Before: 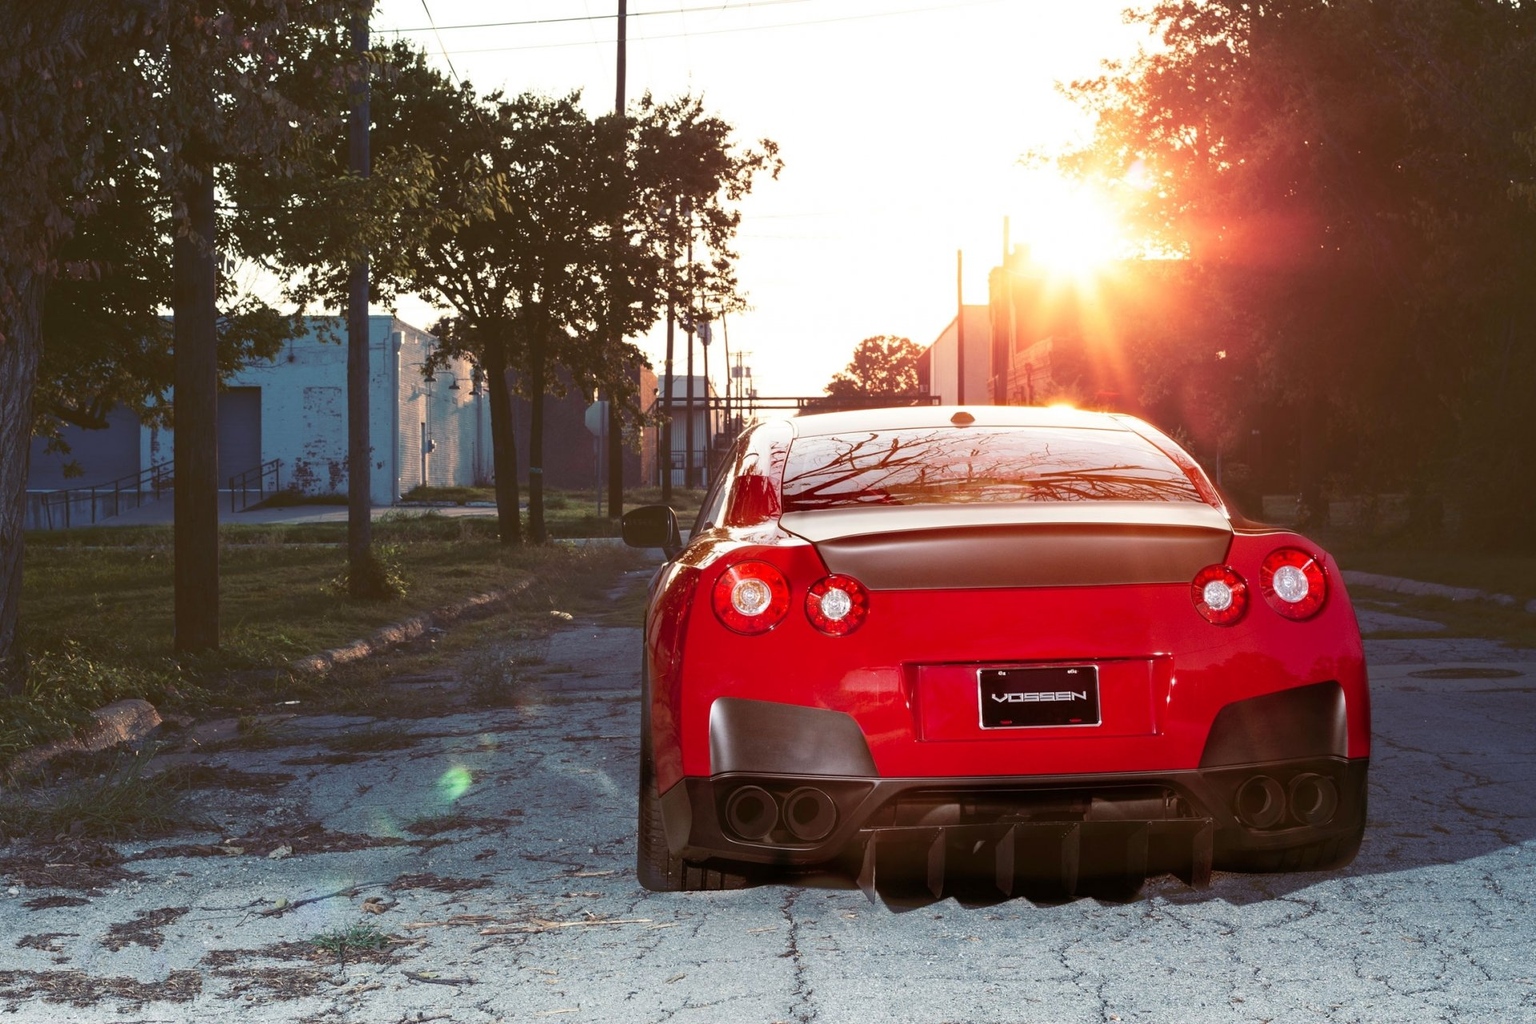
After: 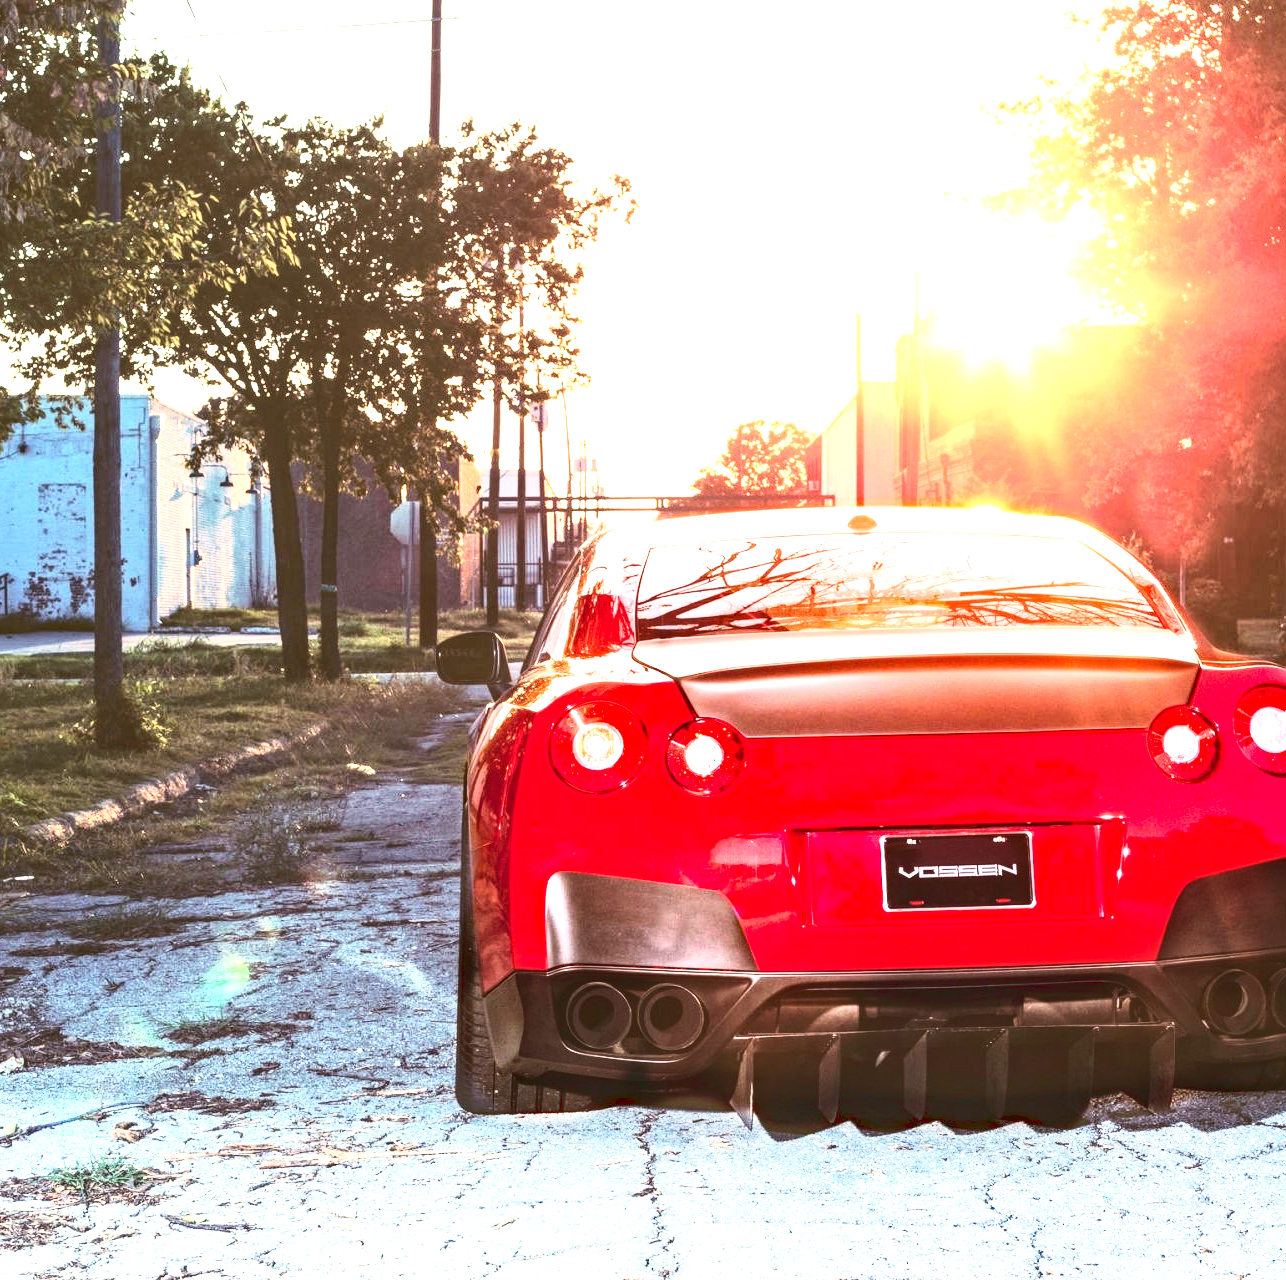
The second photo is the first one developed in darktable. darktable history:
haze removal: compatibility mode true, adaptive false
exposure: black level correction 0, exposure 1.677 EV, compensate exposure bias true, compensate highlight preservation false
tone curve: curves: ch0 [(0, 0) (0.003, 0.06) (0.011, 0.059) (0.025, 0.065) (0.044, 0.076) (0.069, 0.088) (0.1, 0.102) (0.136, 0.116) (0.177, 0.137) (0.224, 0.169) (0.277, 0.214) (0.335, 0.271) (0.399, 0.356) (0.468, 0.459) (0.543, 0.579) (0.623, 0.705) (0.709, 0.823) (0.801, 0.918) (0.898, 0.963) (1, 1)], color space Lab, linked channels, preserve colors none
crop and rotate: left 17.772%, right 15.198%
local contrast: on, module defaults
